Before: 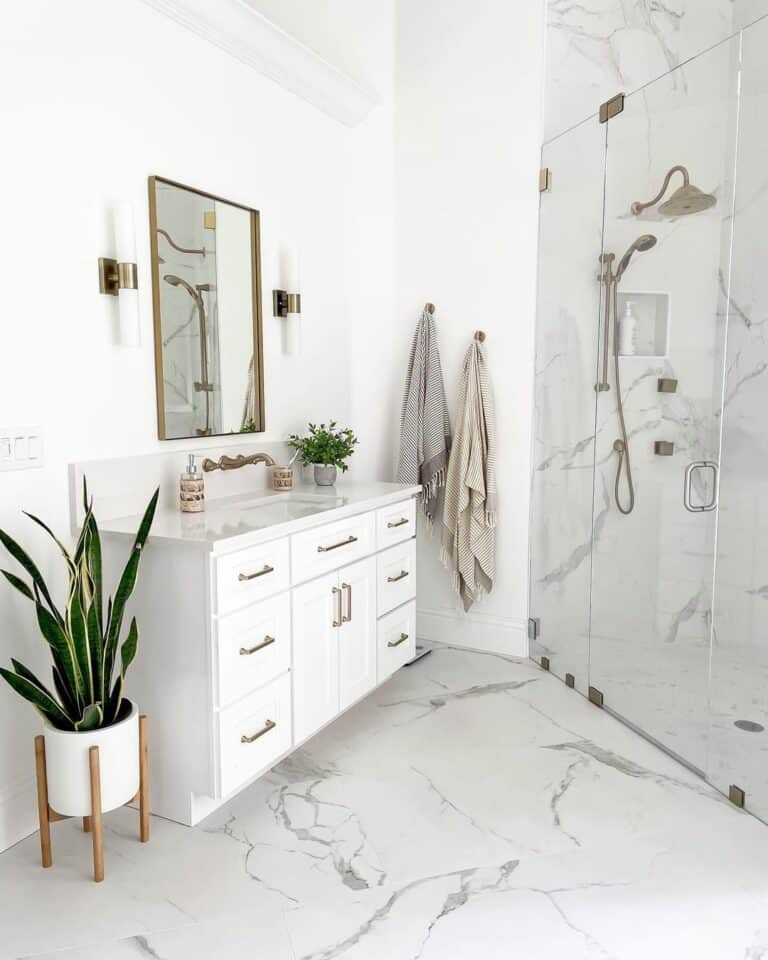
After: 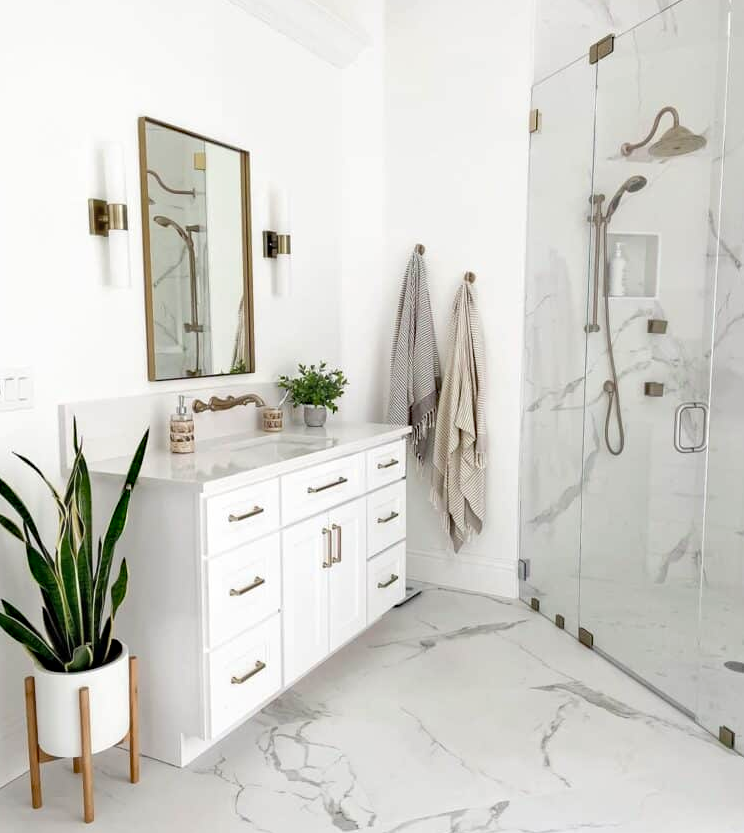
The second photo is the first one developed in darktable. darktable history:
crop: left 1.394%, top 6.202%, right 1.704%, bottom 6.999%
tone equalizer: edges refinement/feathering 500, mask exposure compensation -1.57 EV, preserve details no
haze removal: strength 0.28, distance 0.249, compatibility mode true, adaptive false
